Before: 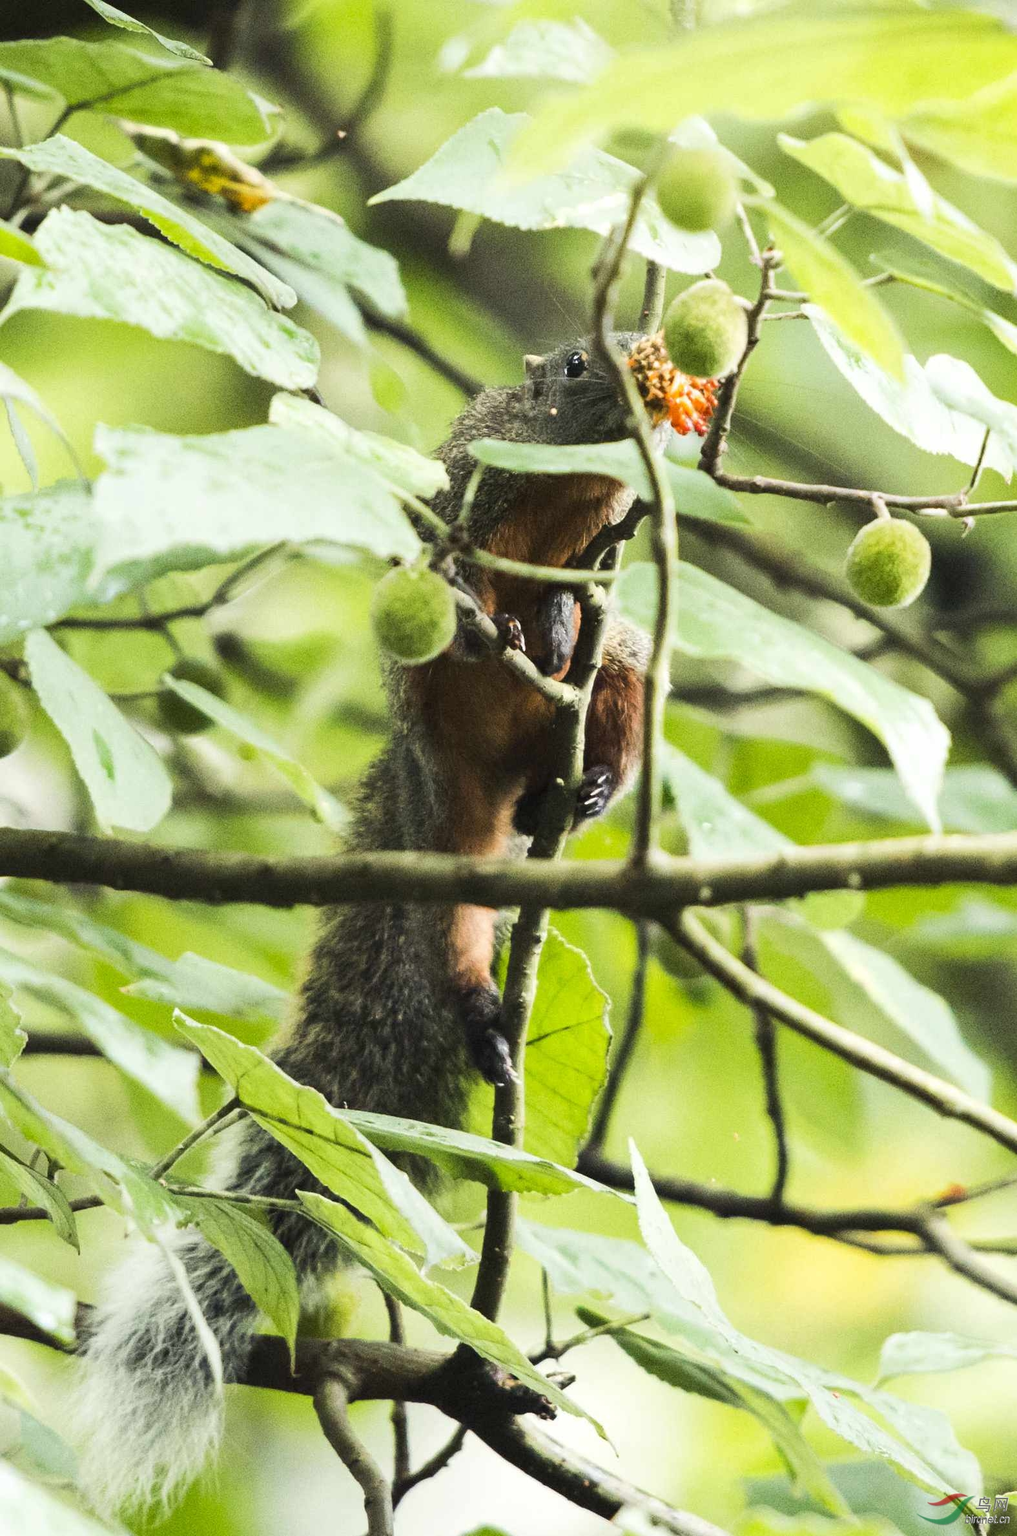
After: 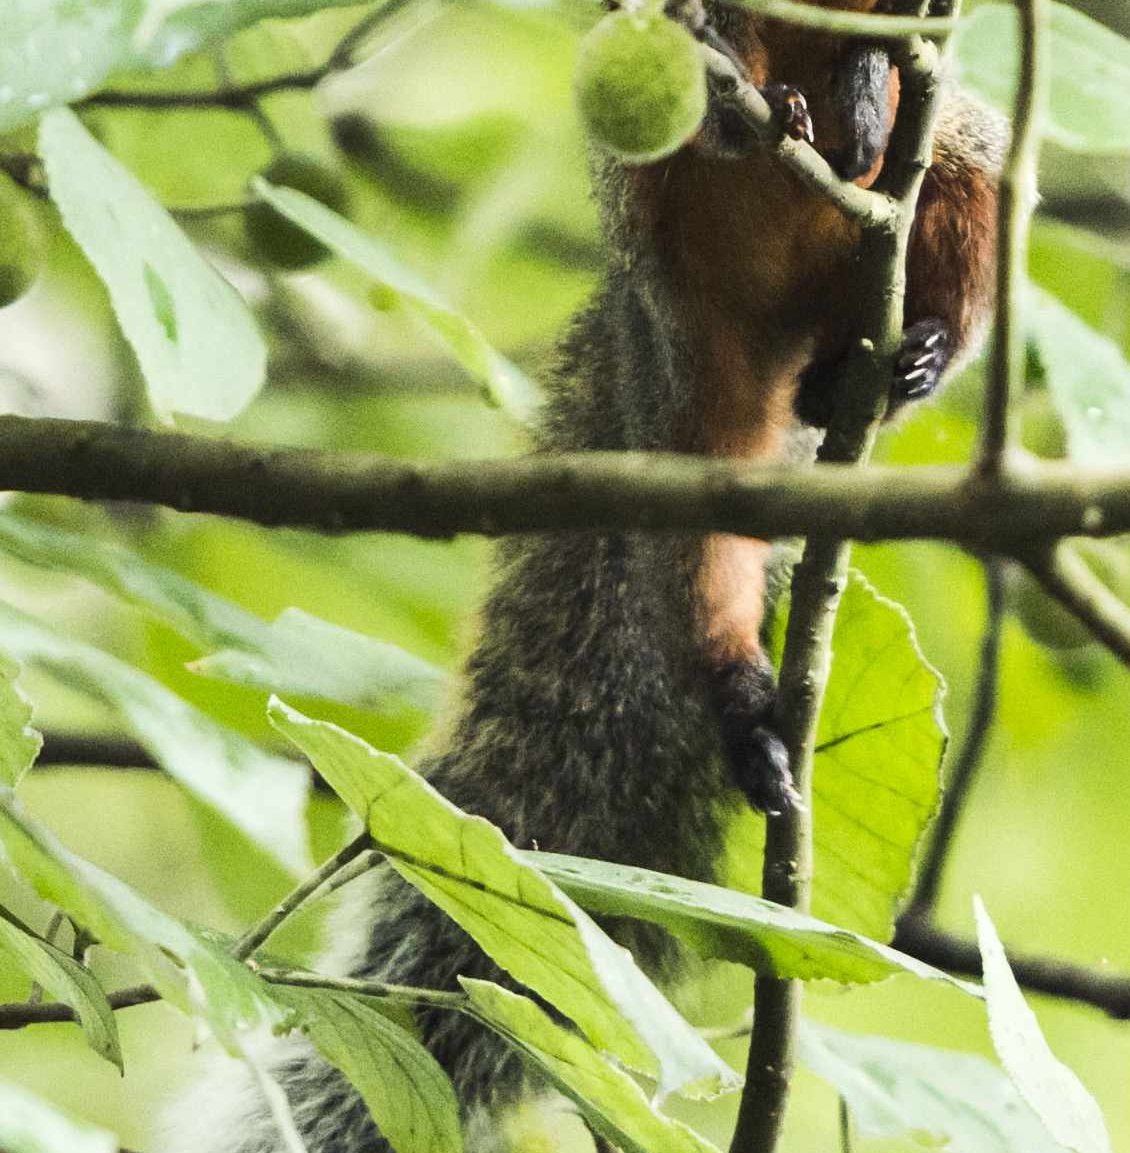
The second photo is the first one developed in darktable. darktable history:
crop: top 36.442%, right 28.244%, bottom 15.031%
